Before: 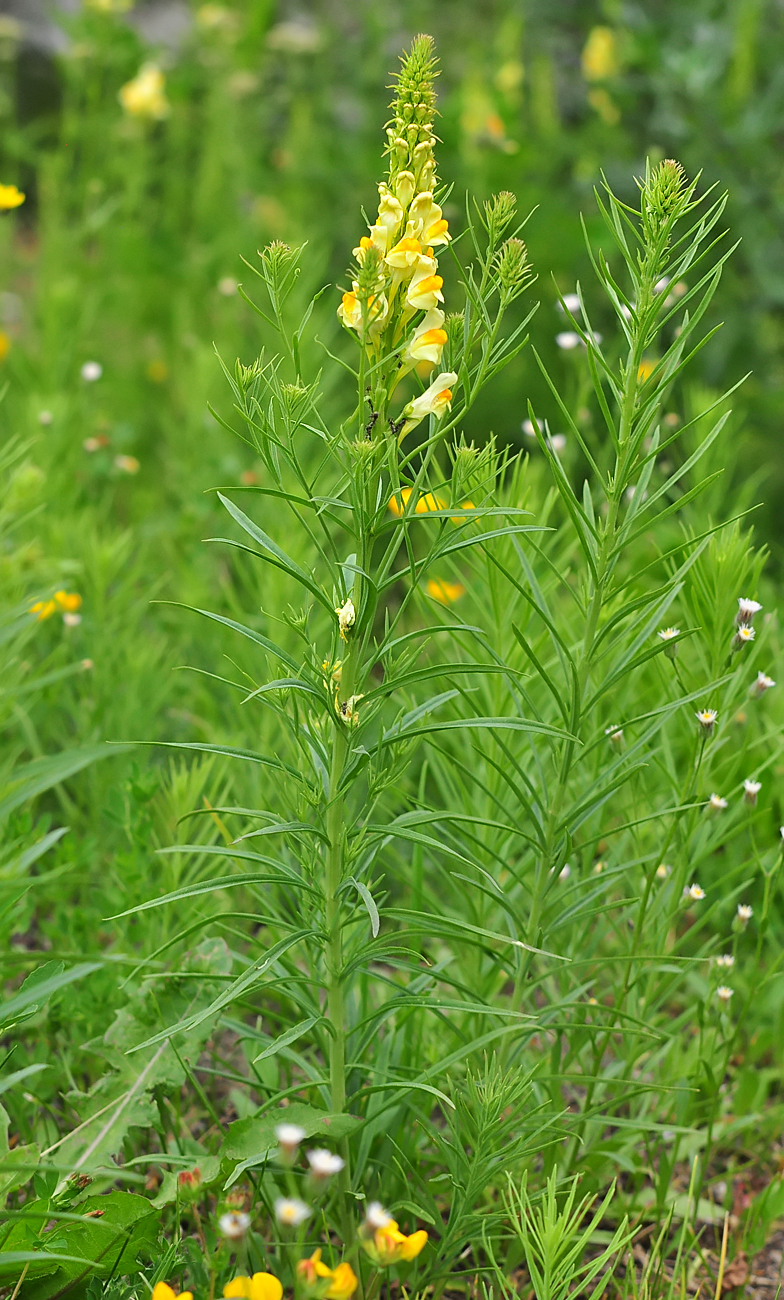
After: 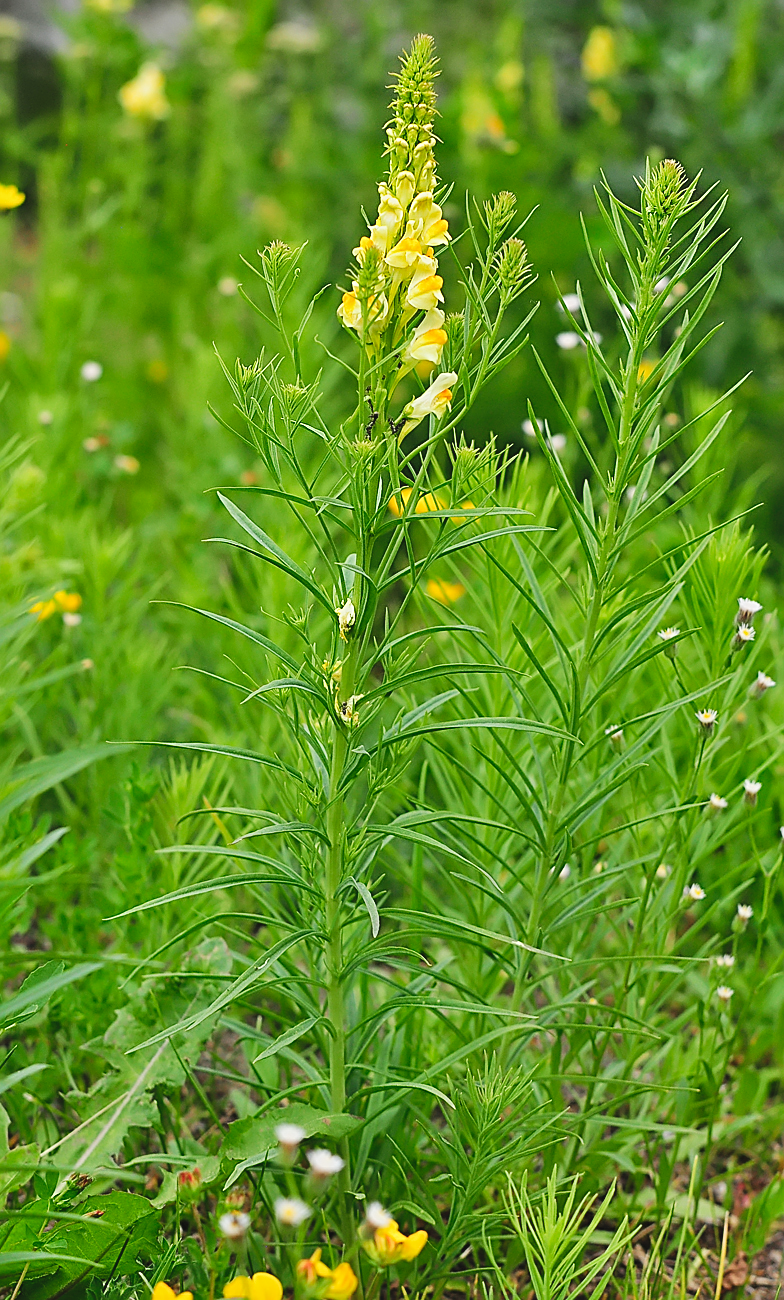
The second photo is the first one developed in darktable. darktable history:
sharpen: on, module defaults
tone curve: curves: ch0 [(0, 0.047) (0.15, 0.127) (0.46, 0.466) (0.751, 0.788) (1, 0.961)]; ch1 [(0, 0) (0.43, 0.408) (0.476, 0.469) (0.505, 0.501) (0.553, 0.557) (0.592, 0.58) (0.631, 0.625) (1, 1)]; ch2 [(0, 0) (0.505, 0.495) (0.55, 0.557) (0.583, 0.573) (1, 1)], preserve colors none
